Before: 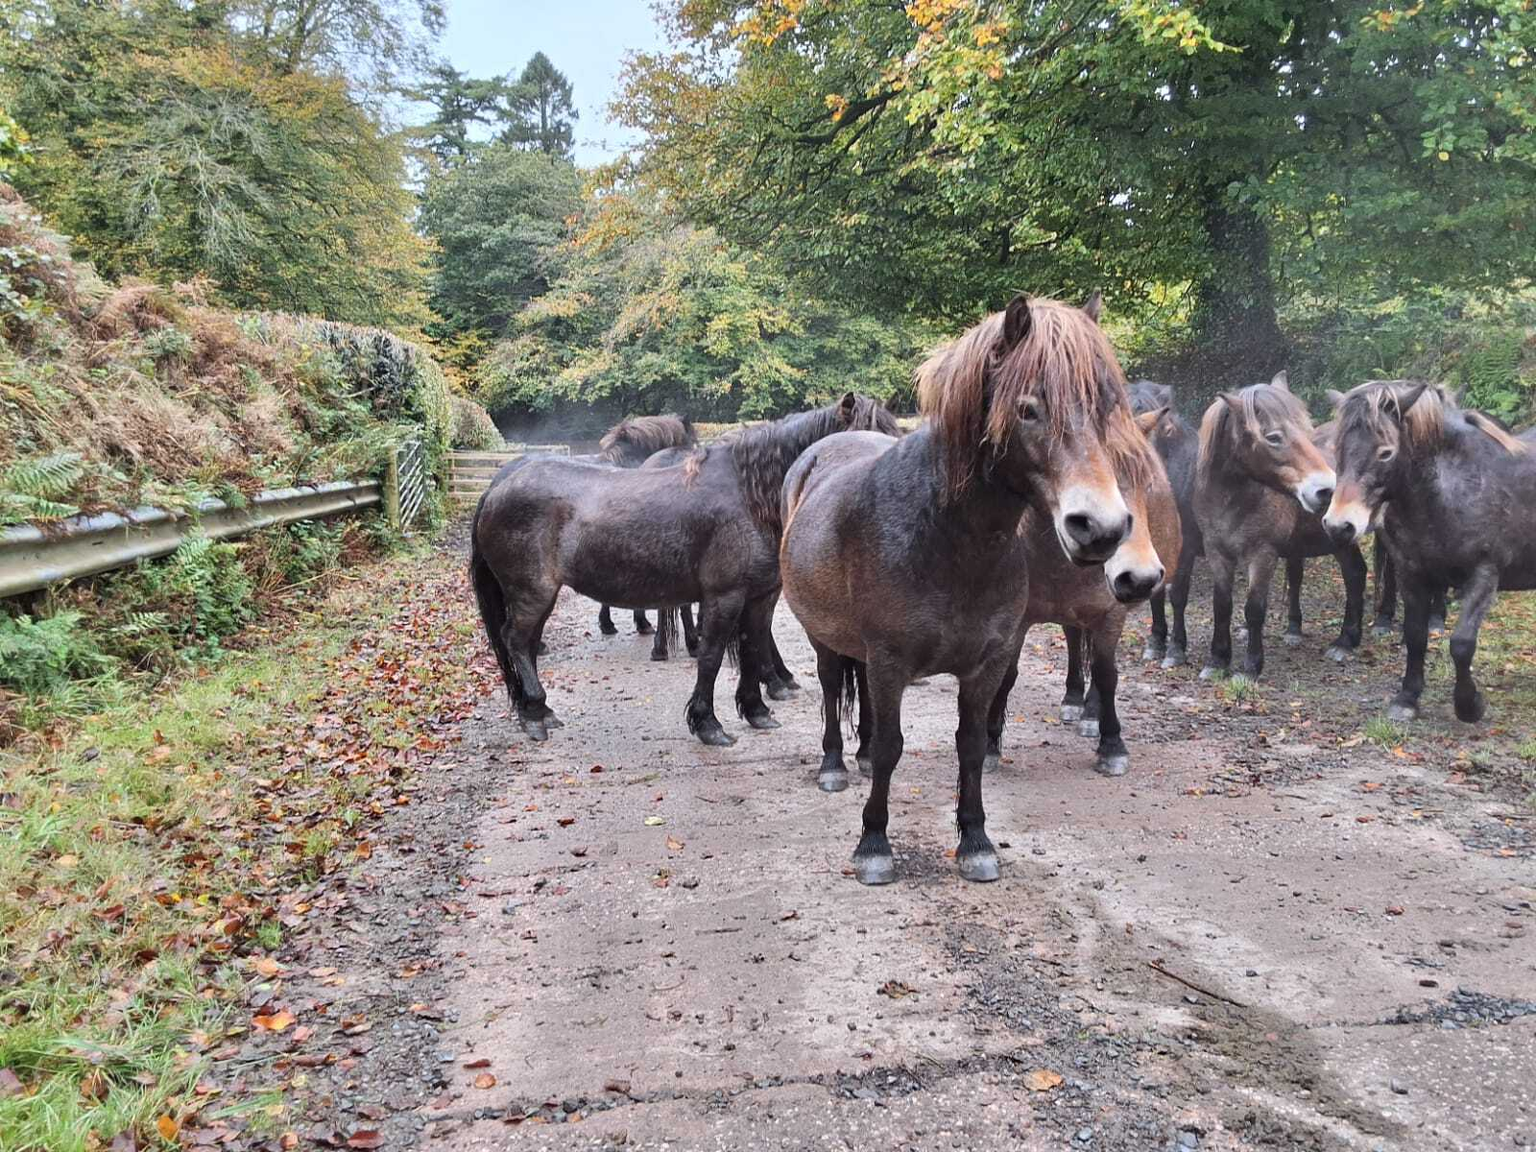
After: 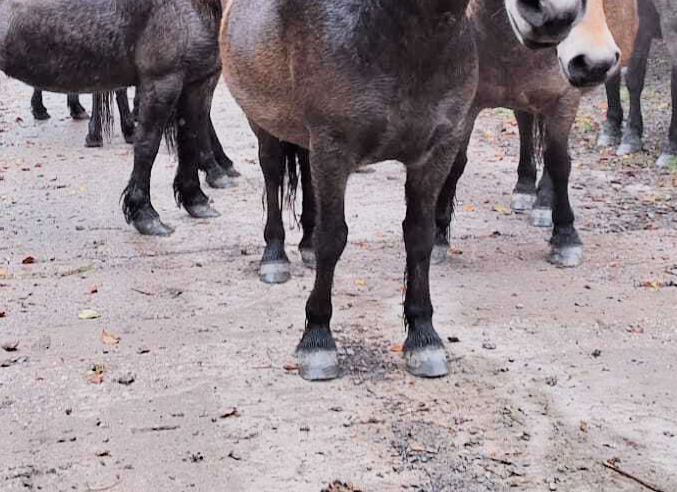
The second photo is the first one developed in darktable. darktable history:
crop: left 37.101%, top 45.15%, right 20.584%, bottom 13.802%
exposure: exposure 0.581 EV, compensate highlight preservation false
filmic rgb: black relative exposure -7.65 EV, white relative exposure 4.56 EV, hardness 3.61, contrast 1.061
